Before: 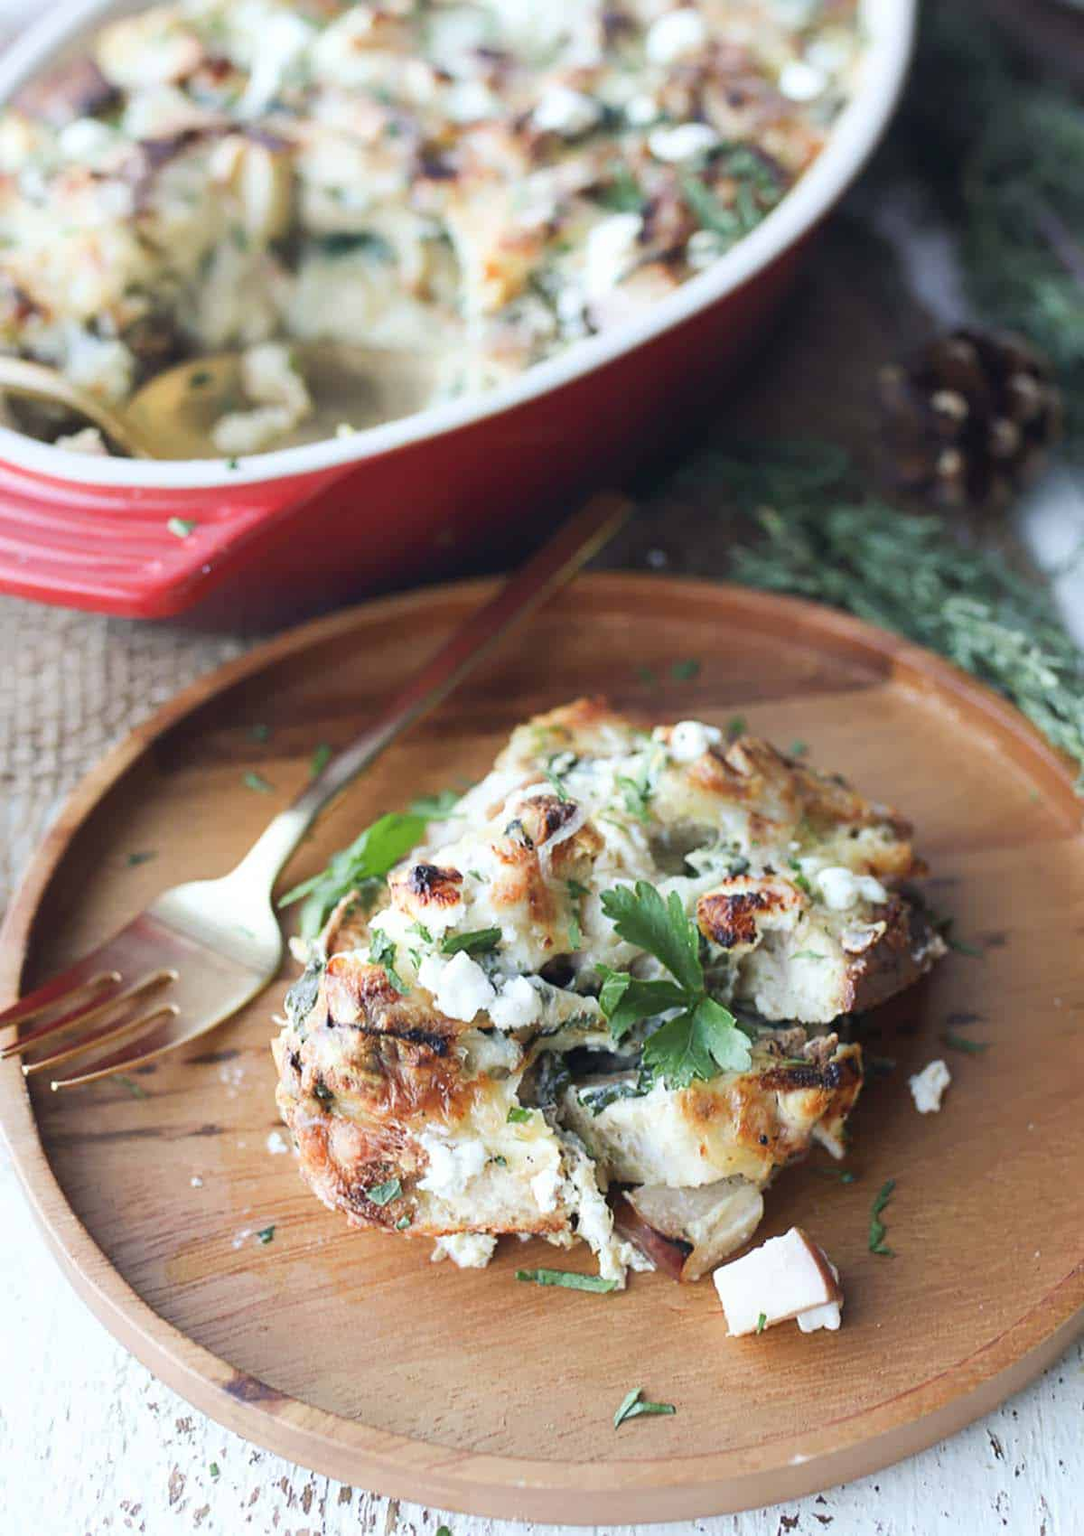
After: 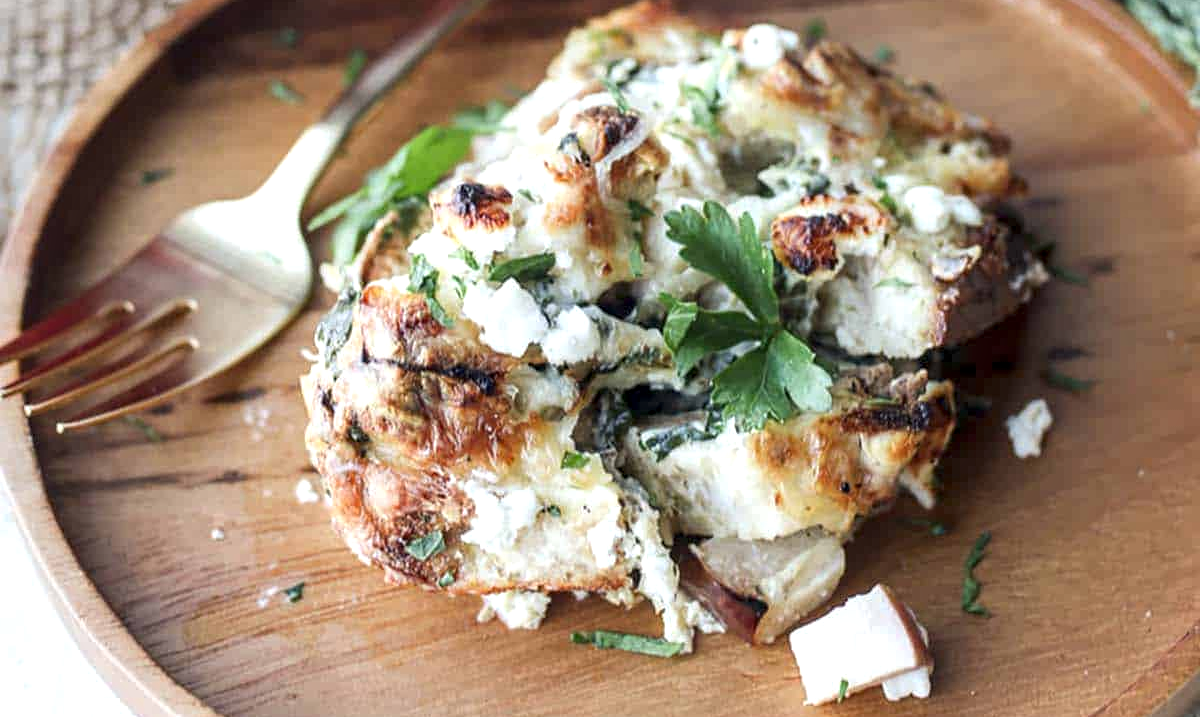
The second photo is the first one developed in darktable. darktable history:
crop: top 45.551%, bottom 12.262%
local contrast: highlights 59%, detail 145%
